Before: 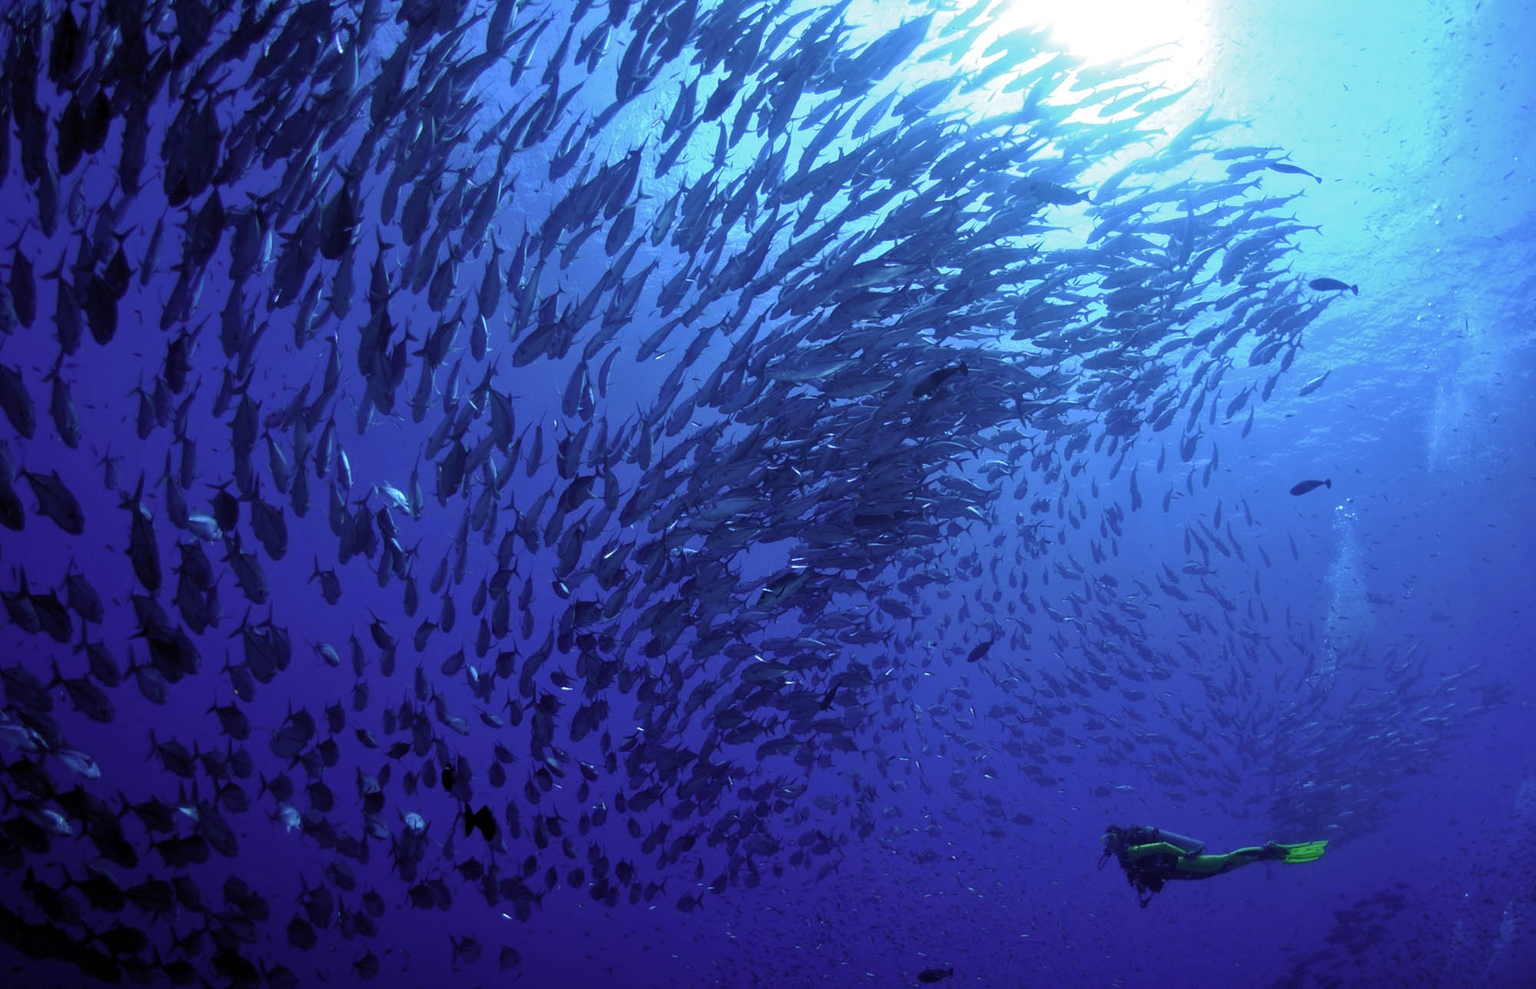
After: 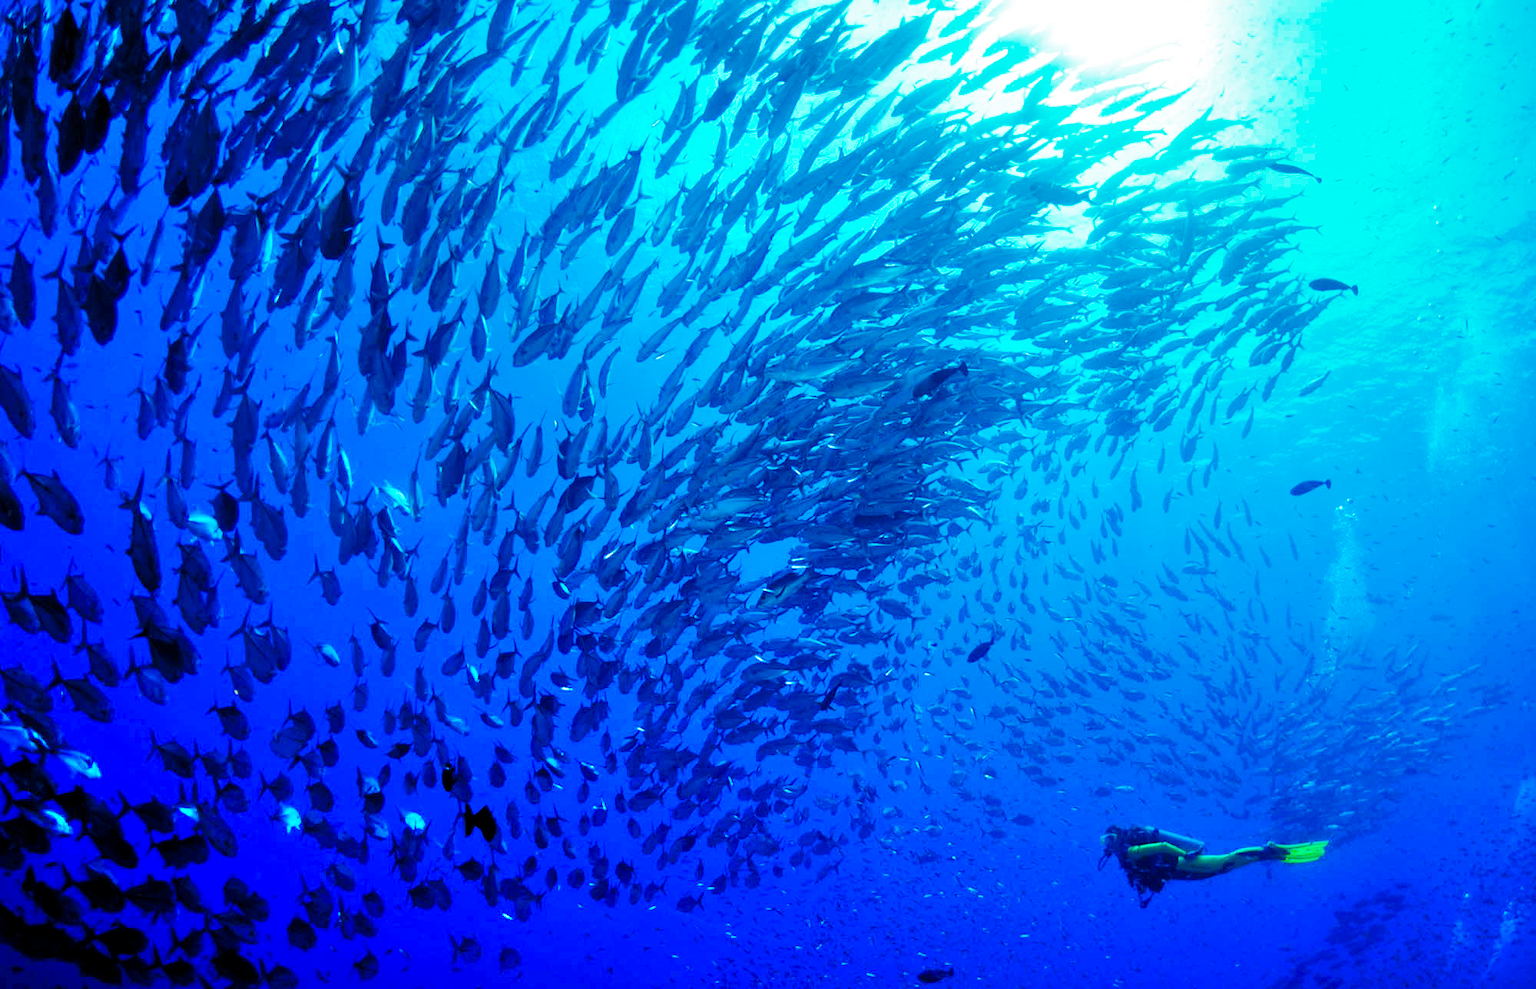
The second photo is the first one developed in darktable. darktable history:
base curve: curves: ch0 [(0, 0) (0.028, 0.03) (0.121, 0.232) (0.46, 0.748) (0.859, 0.968) (1, 1)], preserve colors none
shadows and highlights: soften with gaussian
